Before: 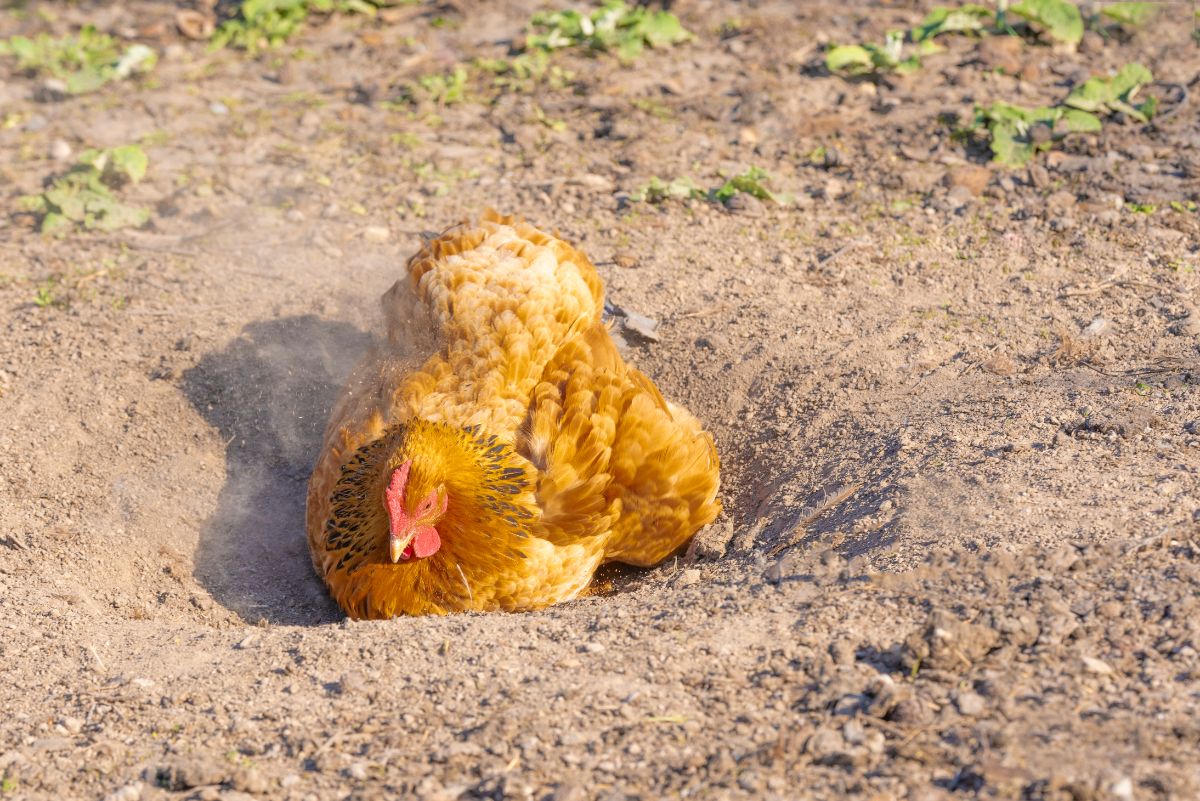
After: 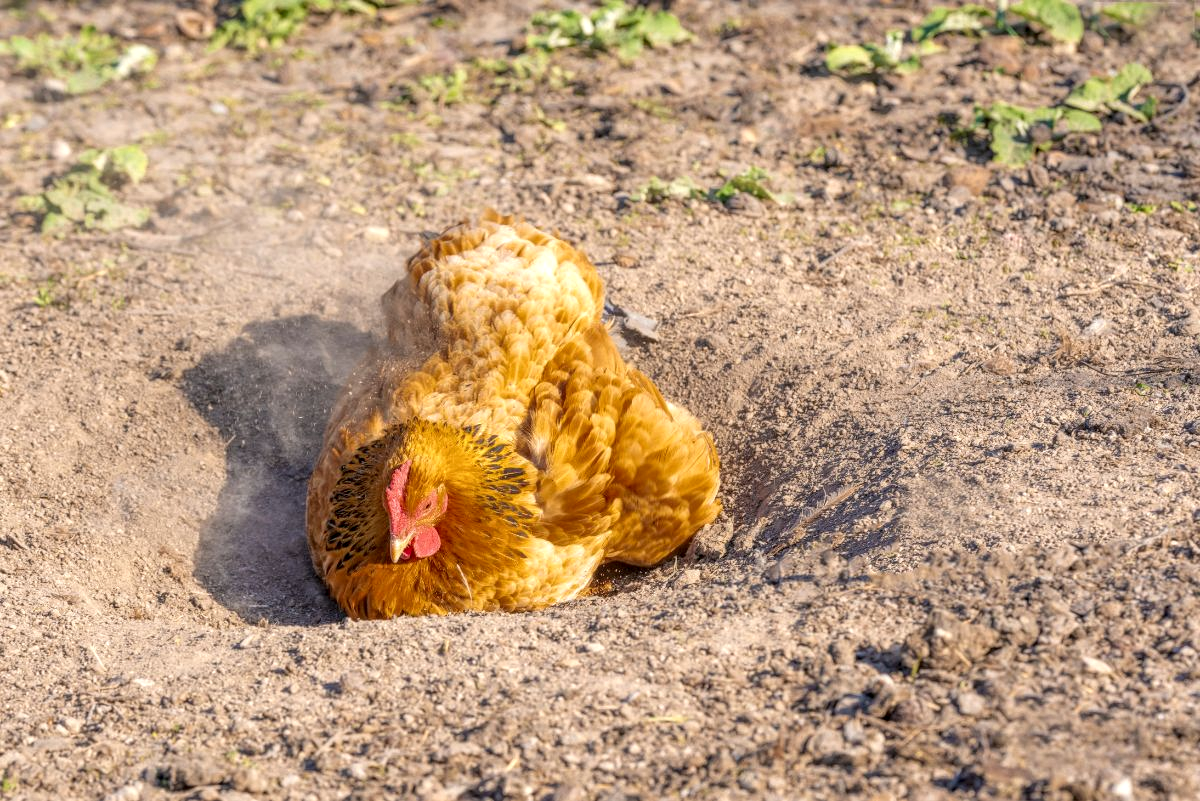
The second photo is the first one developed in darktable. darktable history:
local contrast: highlights 61%, detail 143%, midtone range 0.43
